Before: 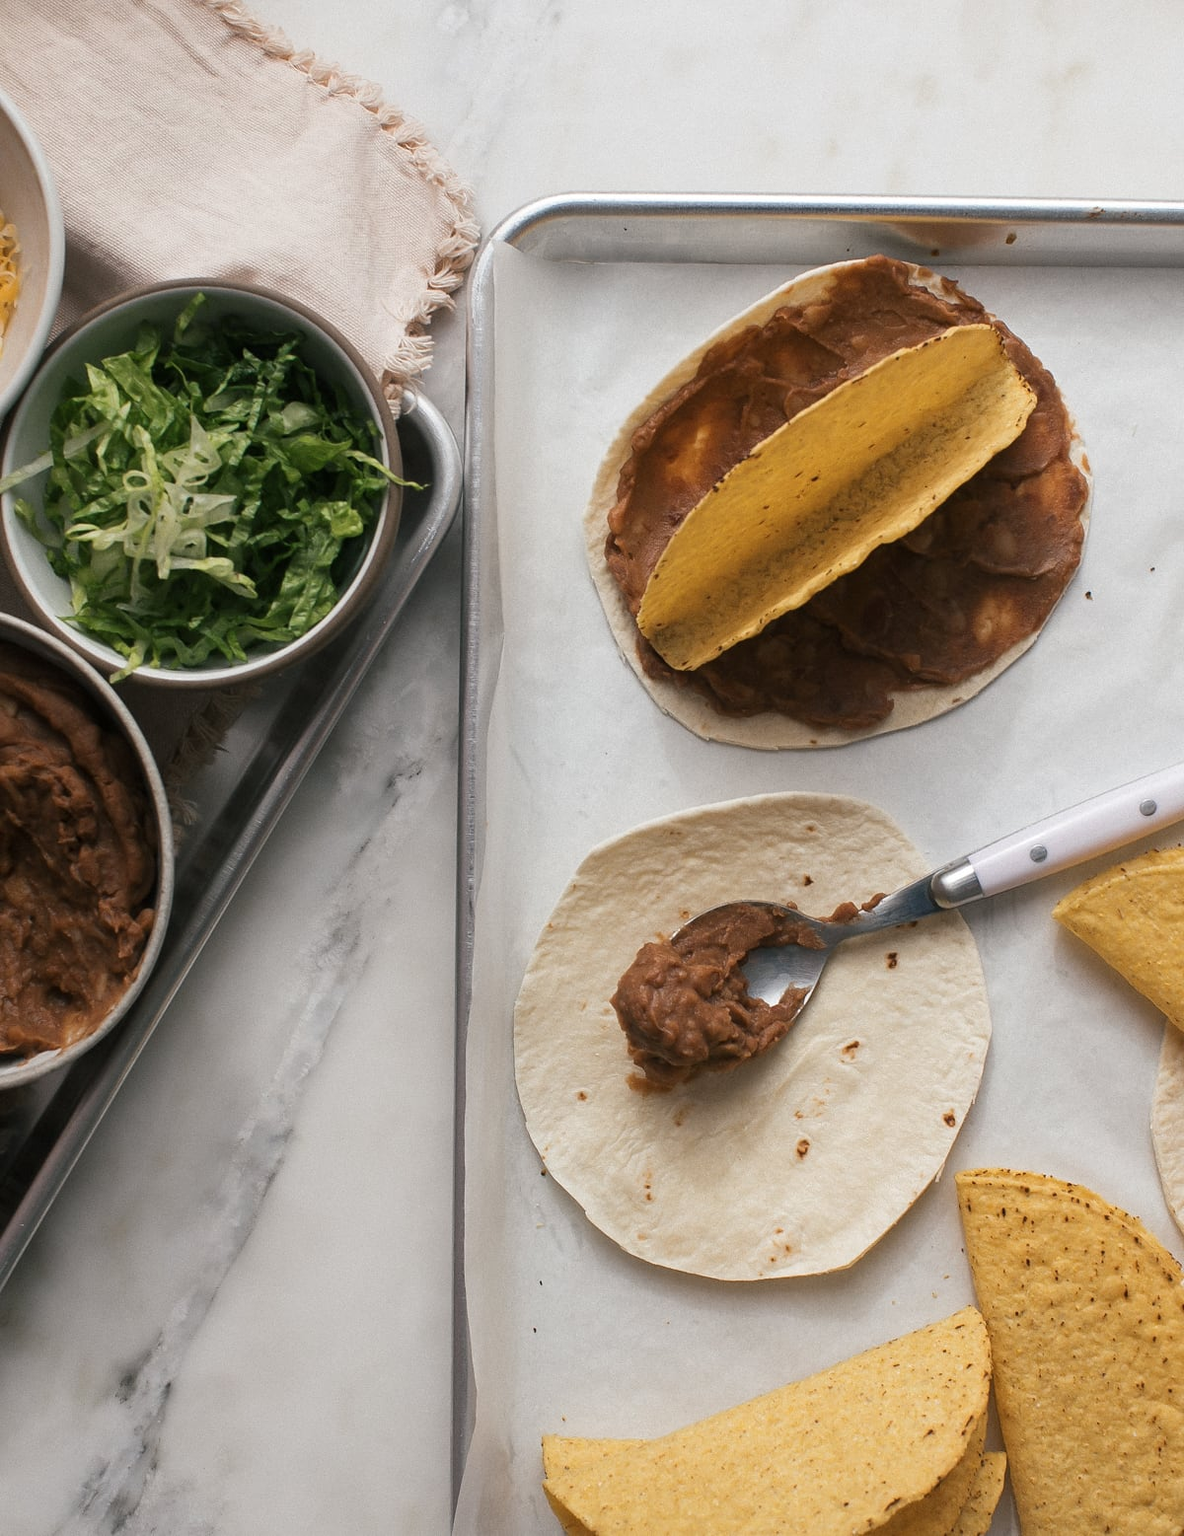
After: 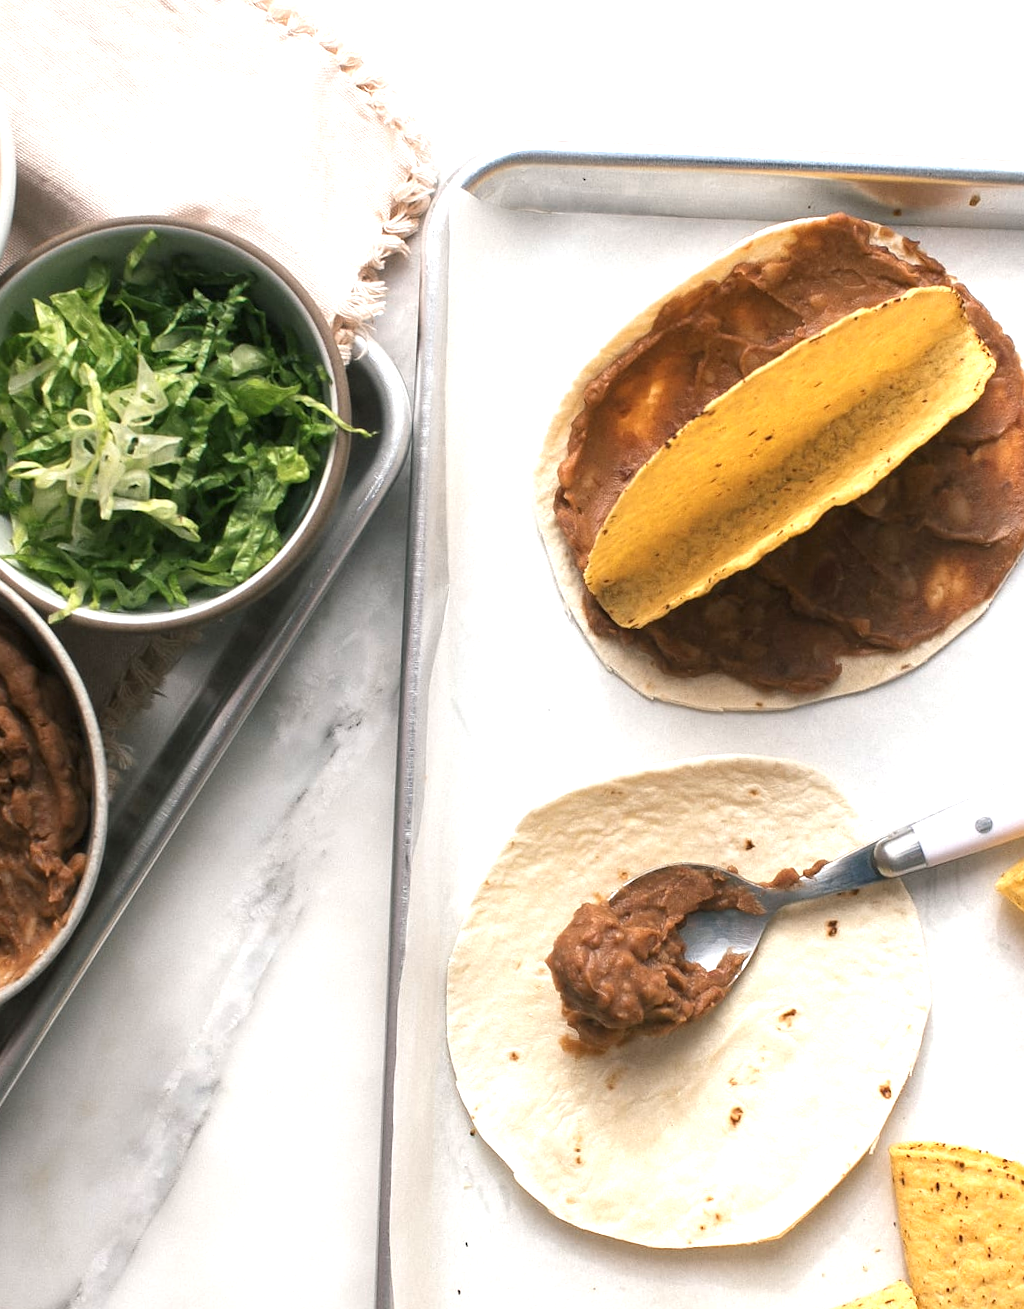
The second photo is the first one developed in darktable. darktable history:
exposure: black level correction 0, exposure 1.015 EV, compensate exposure bias true, compensate highlight preservation false
crop and rotate: left 7.196%, top 4.574%, right 10.605%, bottom 13.178%
rotate and perspective: rotation 1.72°, automatic cropping off
